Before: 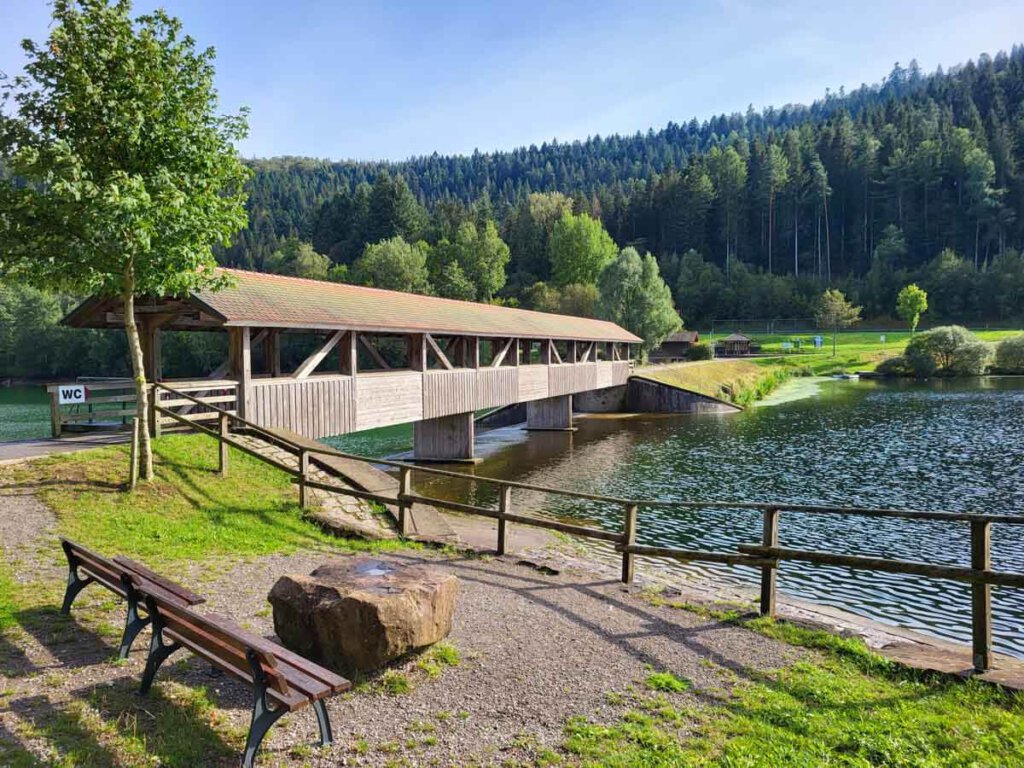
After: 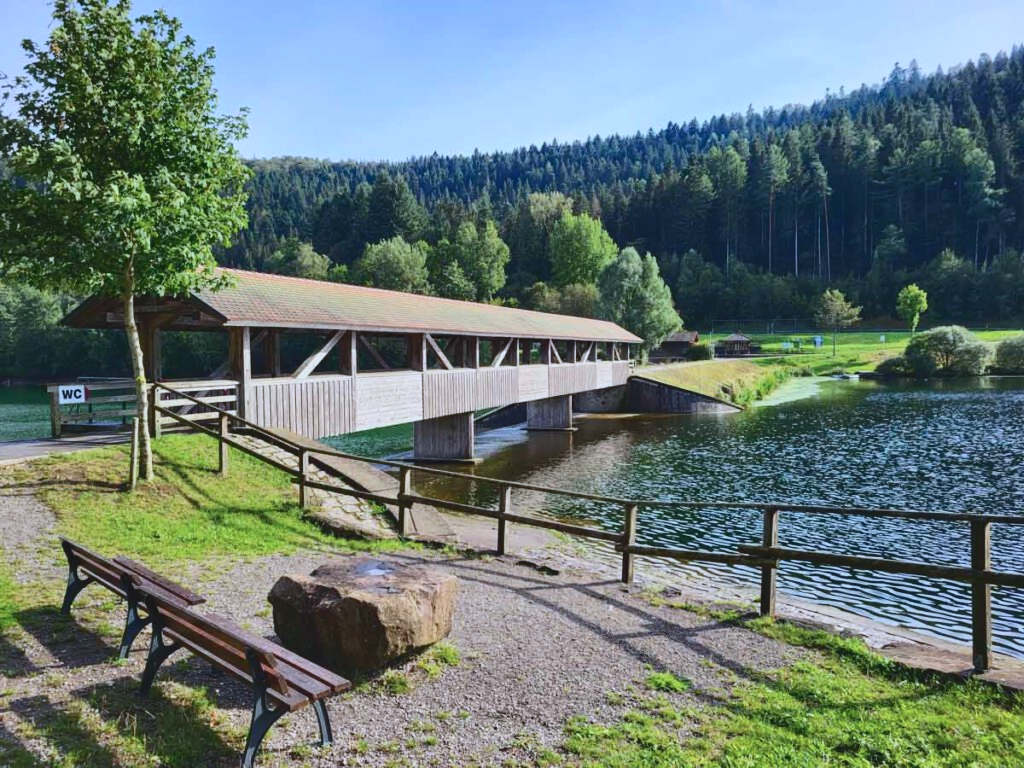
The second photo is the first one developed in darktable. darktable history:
color calibration: x 0.37, y 0.382, temperature 4305.16 K
exposure: exposure -0.363 EV, compensate highlight preservation false
tone curve: curves: ch0 [(0, 0) (0.003, 0.065) (0.011, 0.072) (0.025, 0.09) (0.044, 0.104) (0.069, 0.116) (0.1, 0.127) (0.136, 0.15) (0.177, 0.184) (0.224, 0.223) (0.277, 0.28) (0.335, 0.361) (0.399, 0.443) (0.468, 0.525) (0.543, 0.616) (0.623, 0.713) (0.709, 0.79) (0.801, 0.866) (0.898, 0.933) (1, 1)], color space Lab, independent channels, preserve colors none
